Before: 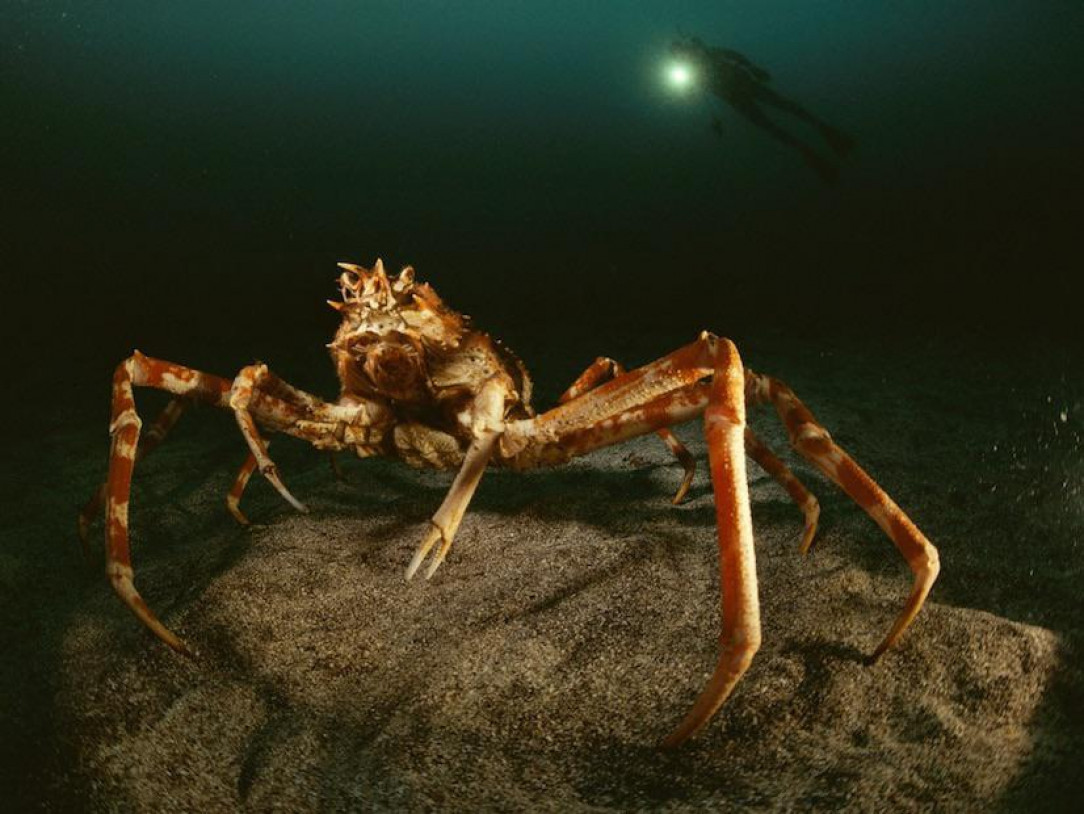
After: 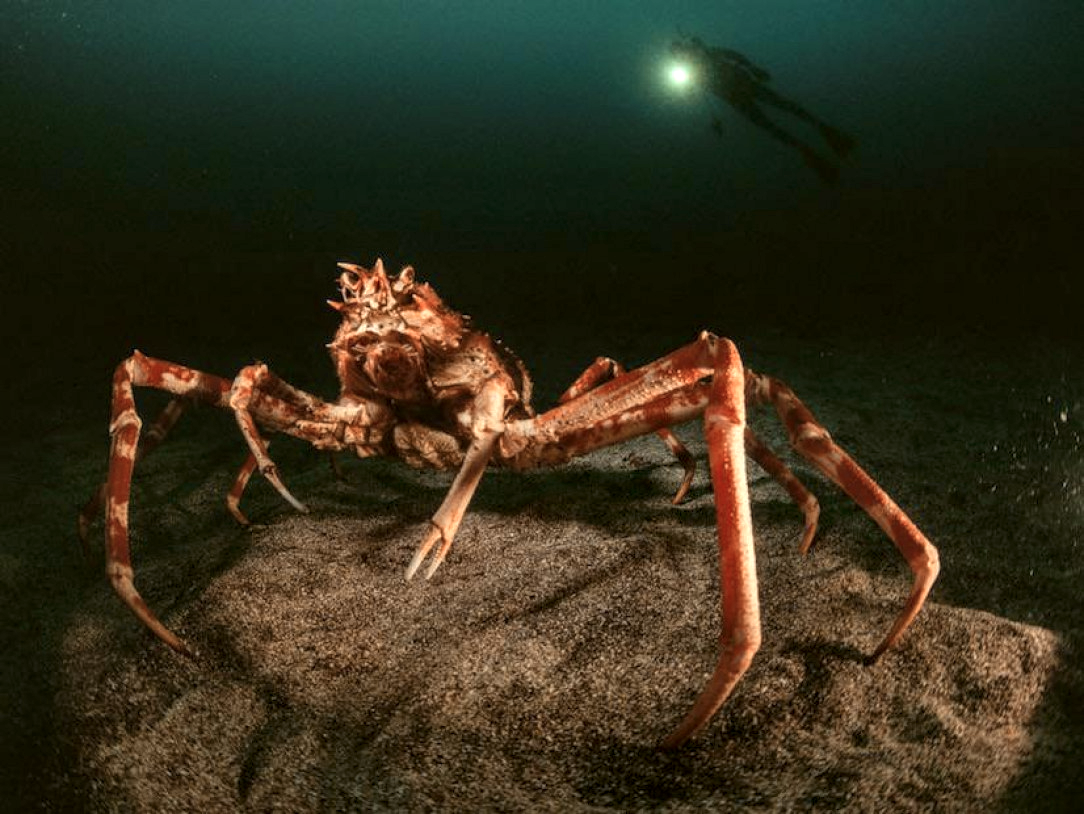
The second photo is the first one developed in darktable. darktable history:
color zones: curves: ch2 [(0, 0.5) (0.084, 0.497) (0.323, 0.335) (0.4, 0.497) (1, 0.5)]
local contrast: highlights 62%, detail 143%, midtone range 0.434
